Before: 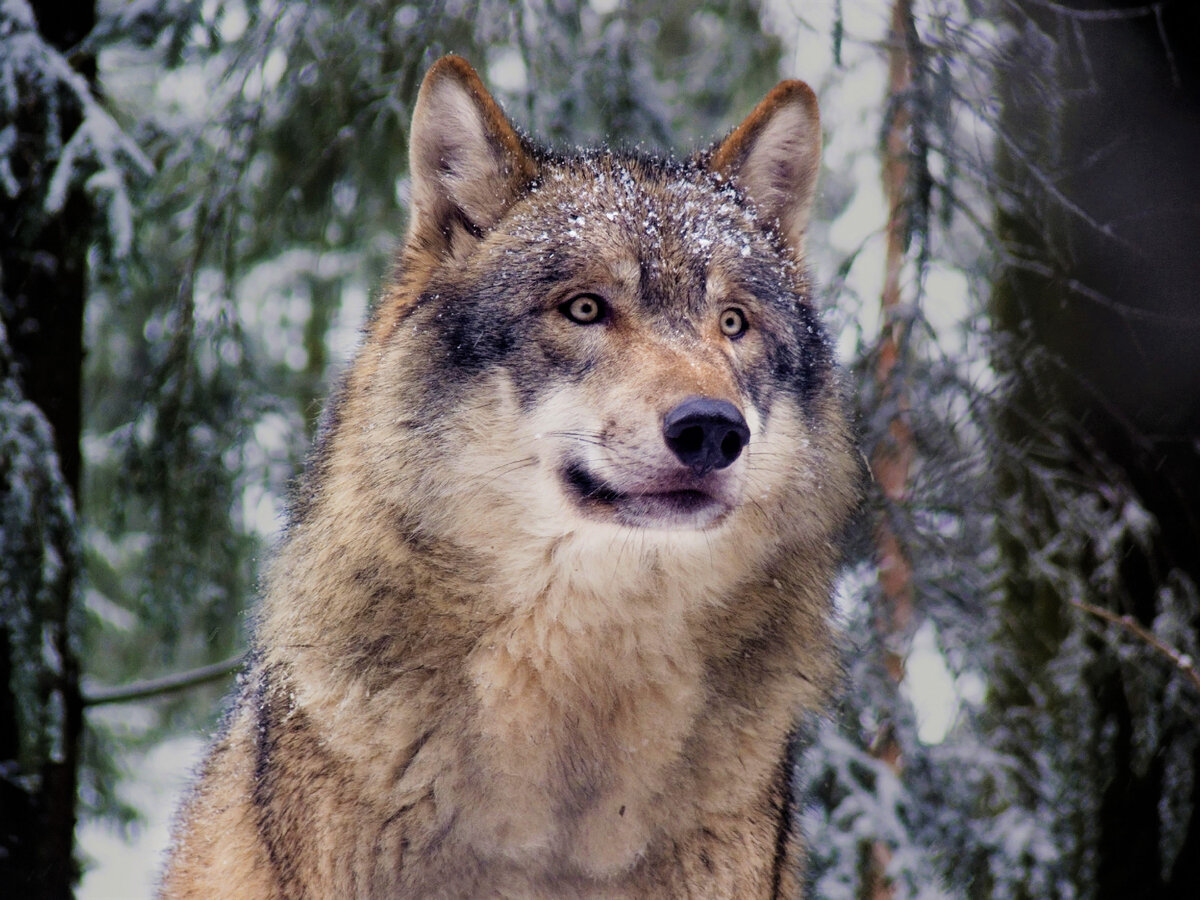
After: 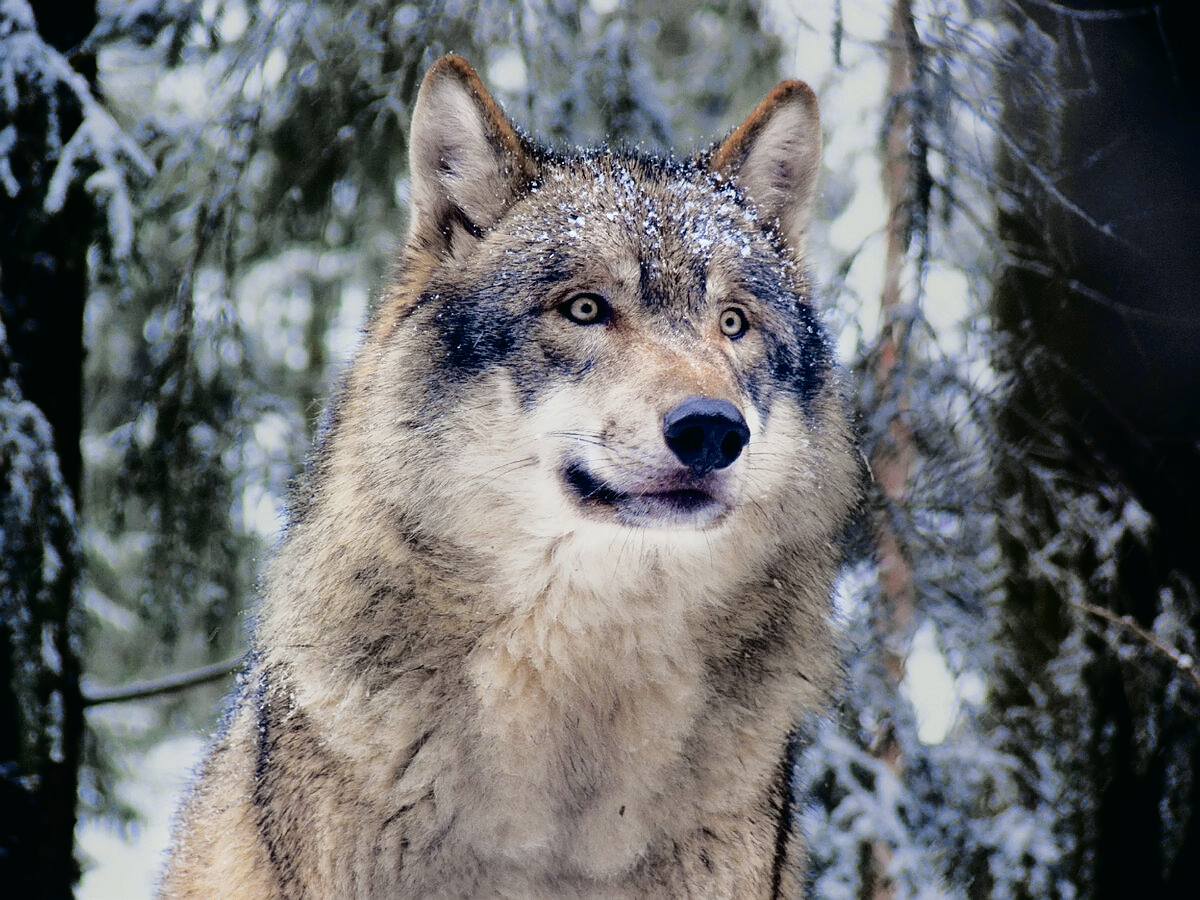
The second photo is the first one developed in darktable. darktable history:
sharpen: radius 1.007
tone curve: curves: ch0 [(0.014, 0.013) (0.088, 0.043) (0.208, 0.176) (0.257, 0.267) (0.406, 0.483) (0.489, 0.556) (0.667, 0.73) (0.793, 0.851) (0.994, 0.974)]; ch1 [(0, 0) (0.161, 0.092) (0.35, 0.33) (0.392, 0.392) (0.457, 0.467) (0.505, 0.497) (0.537, 0.518) (0.553, 0.53) (0.58, 0.567) (0.739, 0.697) (1, 1)]; ch2 [(0, 0) (0.346, 0.362) (0.448, 0.419) (0.502, 0.499) (0.533, 0.517) (0.556, 0.533) (0.629, 0.619) (0.717, 0.678) (1, 1)], color space Lab, independent channels, preserve colors none
tone equalizer: on, module defaults
